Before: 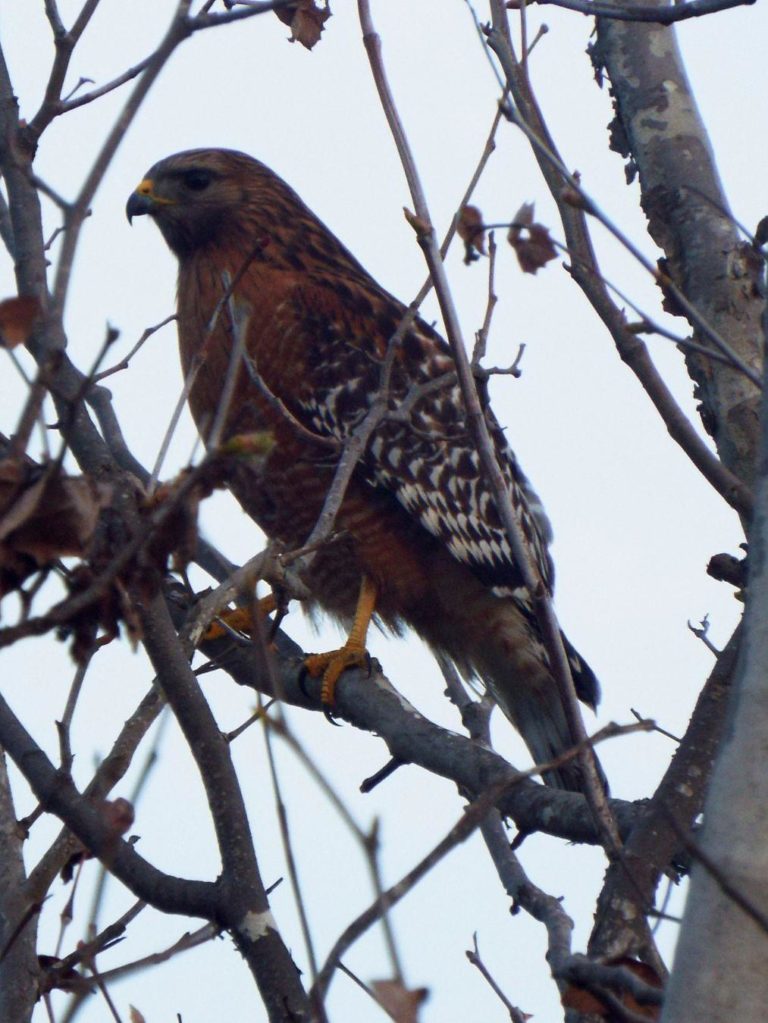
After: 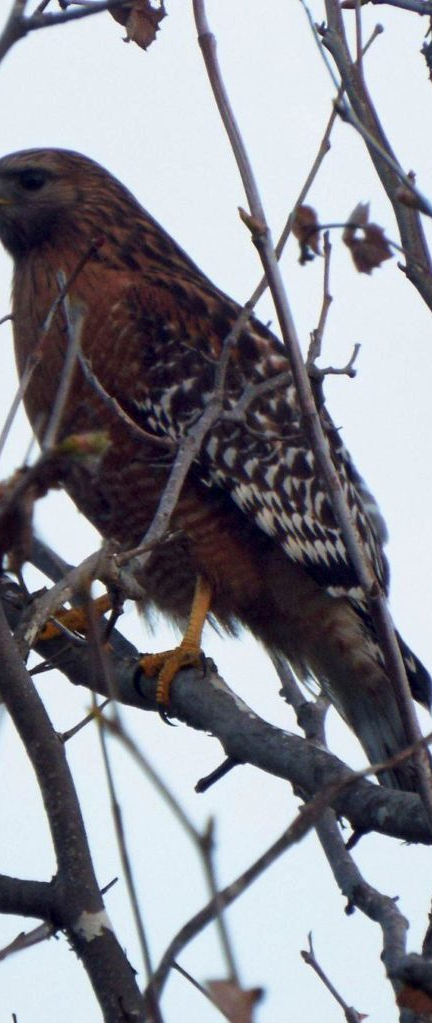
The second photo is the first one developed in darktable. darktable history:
crop: left 21.496%, right 22.254%
local contrast: mode bilateral grid, contrast 20, coarseness 50, detail 130%, midtone range 0.2
